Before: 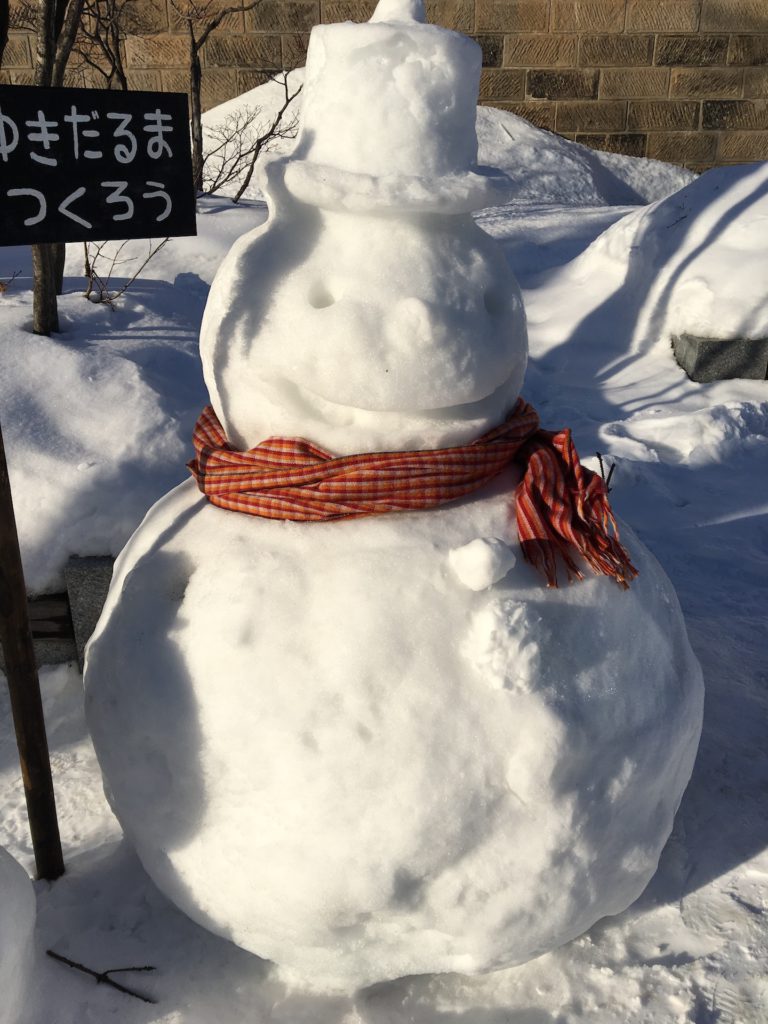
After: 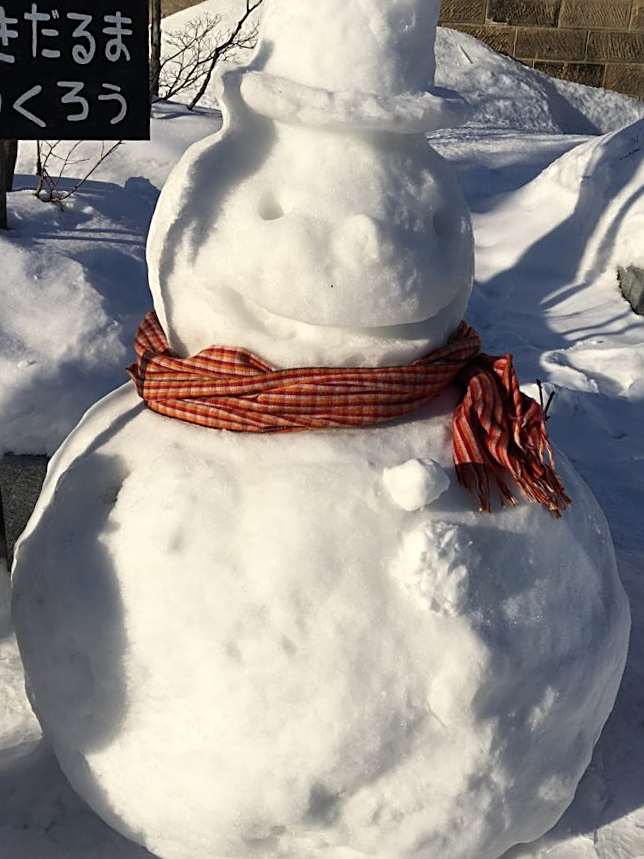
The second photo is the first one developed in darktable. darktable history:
crop and rotate: angle -3.27°, left 5.211%, top 5.211%, right 4.607%, bottom 4.607%
sharpen: amount 0.55
